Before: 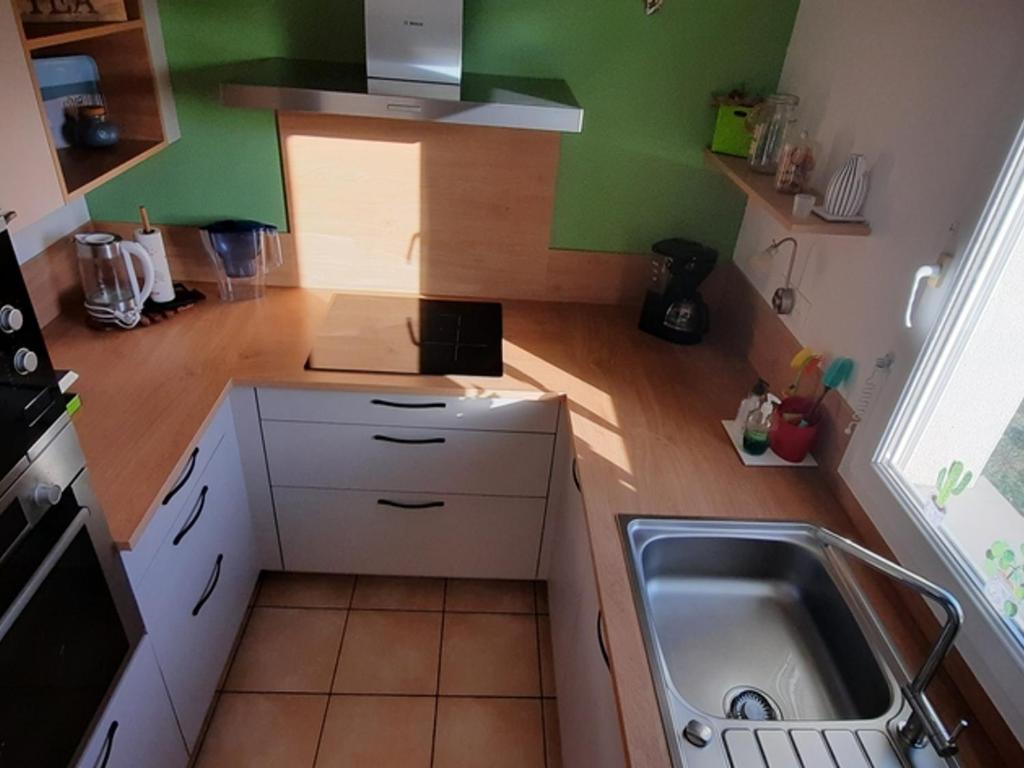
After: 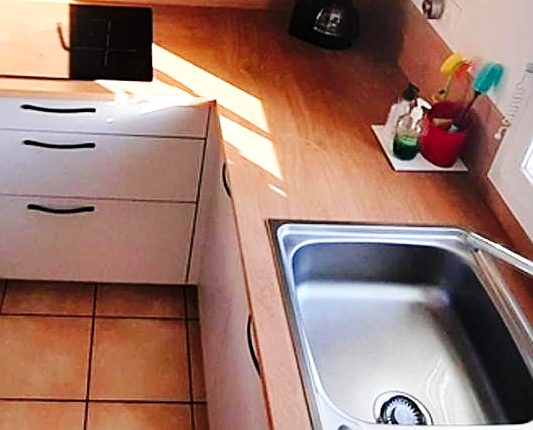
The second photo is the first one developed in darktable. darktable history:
crop: left 34.272%, top 38.43%, right 13.605%, bottom 5.481%
base curve: curves: ch0 [(0, 0) (0.036, 0.025) (0.121, 0.166) (0.206, 0.329) (0.605, 0.79) (1, 1)], preserve colors none
sharpen: on, module defaults
exposure: black level correction 0, exposure 0.949 EV, compensate highlight preservation false
